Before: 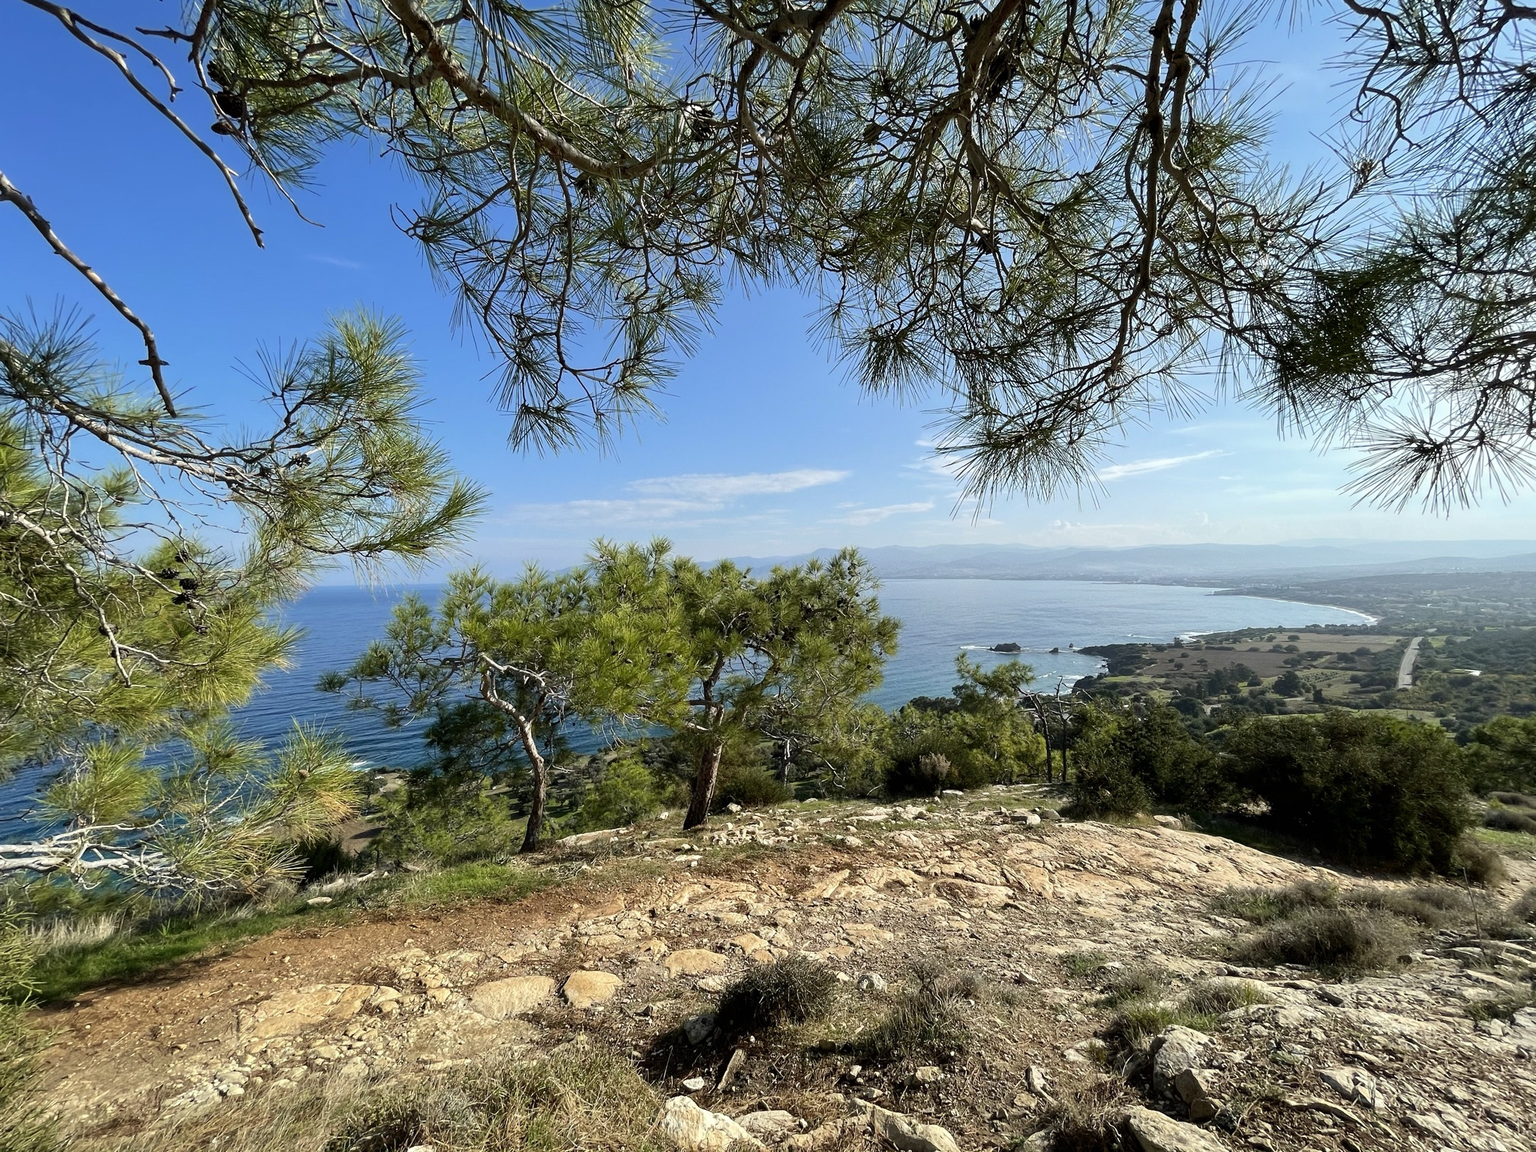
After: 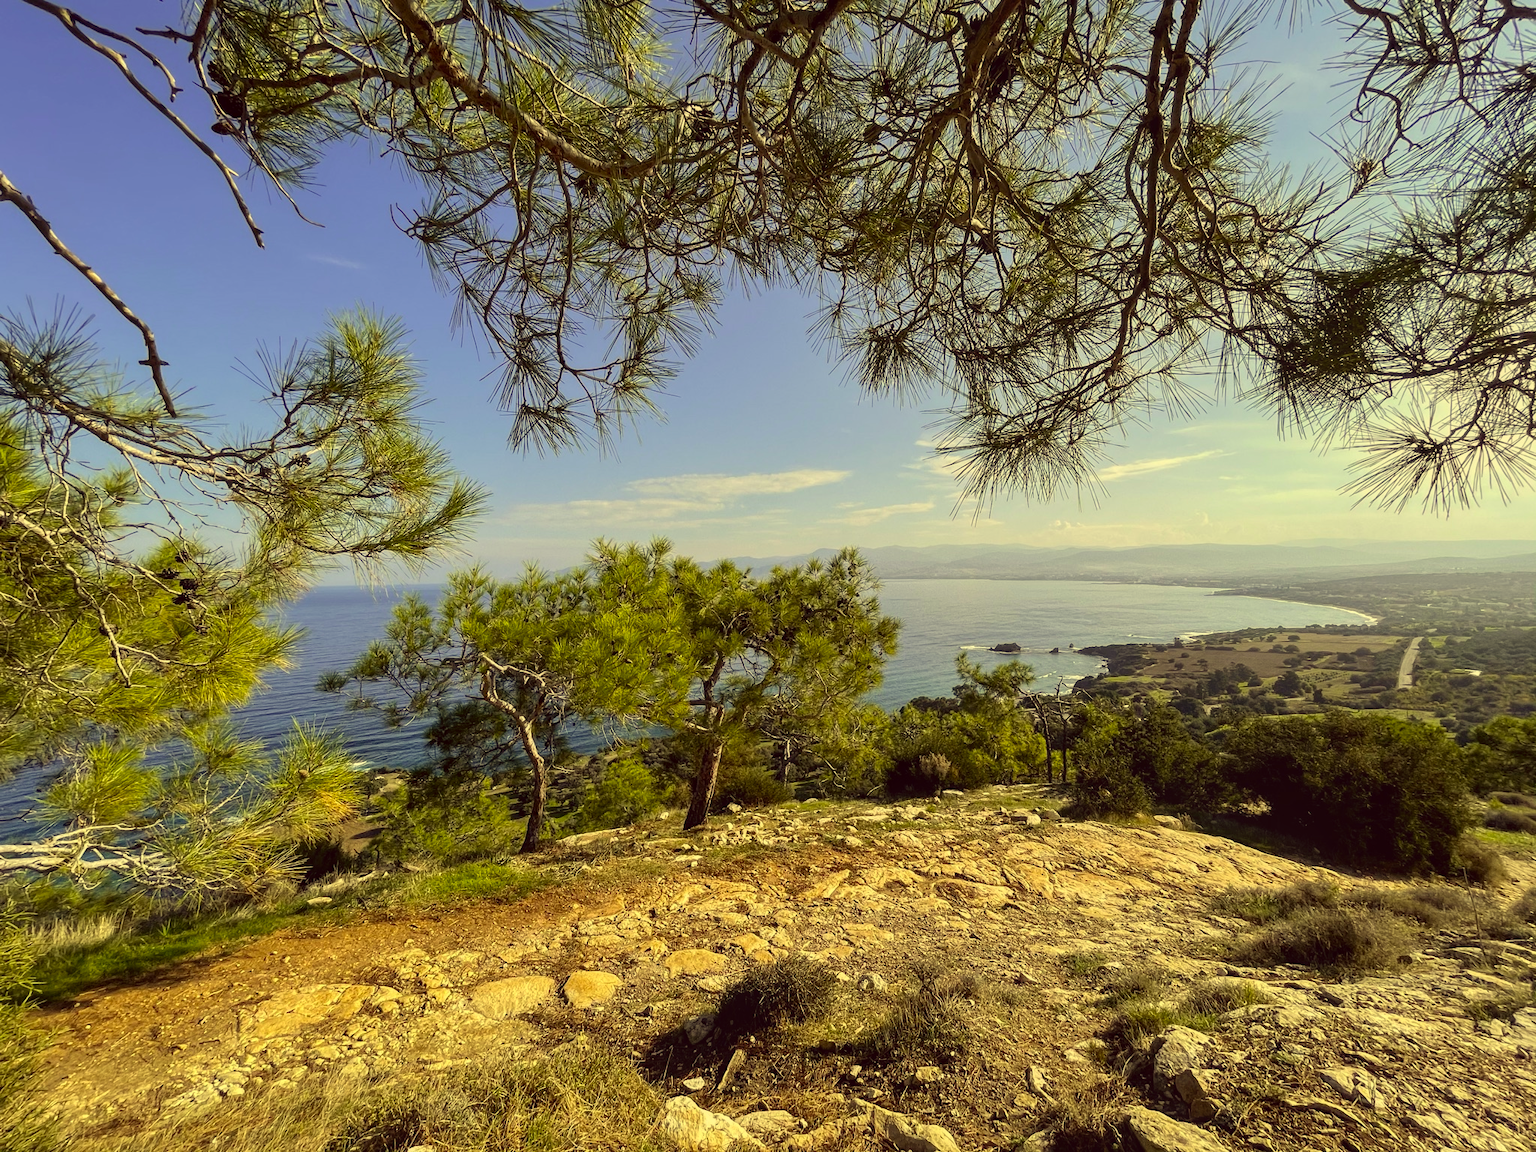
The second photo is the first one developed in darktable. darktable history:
local contrast: detail 110%
color correction: highlights a* -0.482, highlights b* 40, shadows a* 9.8, shadows b* -0.161
